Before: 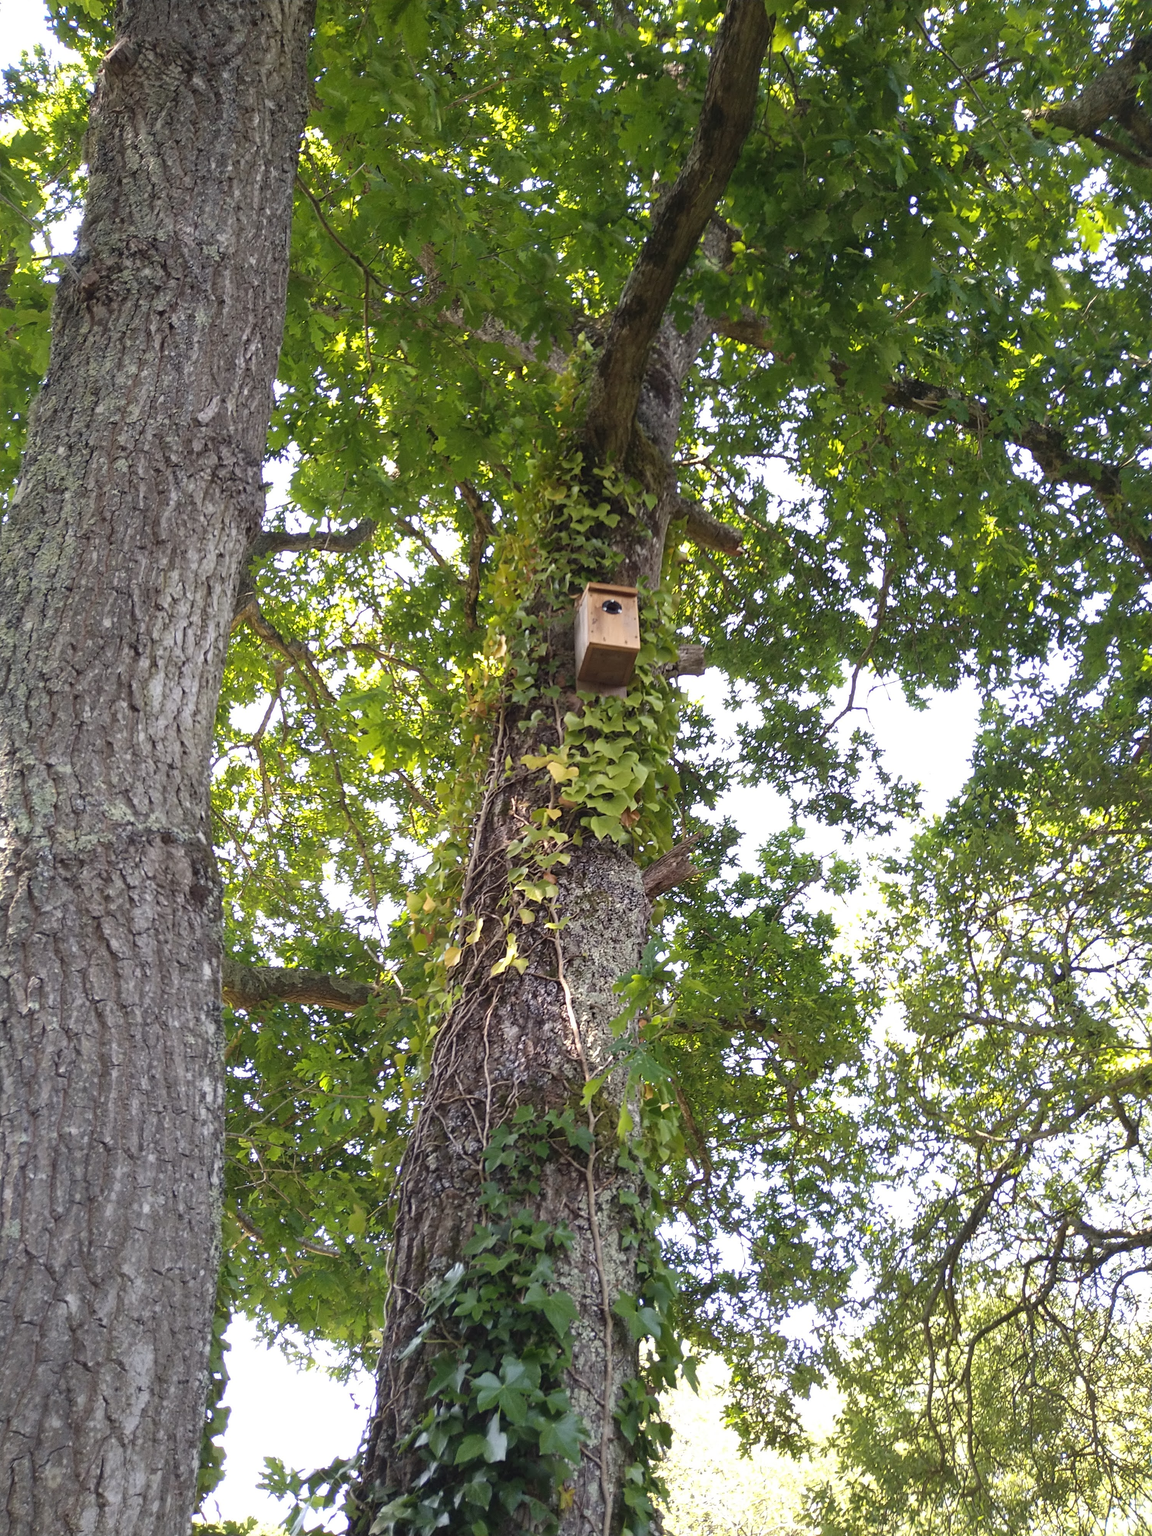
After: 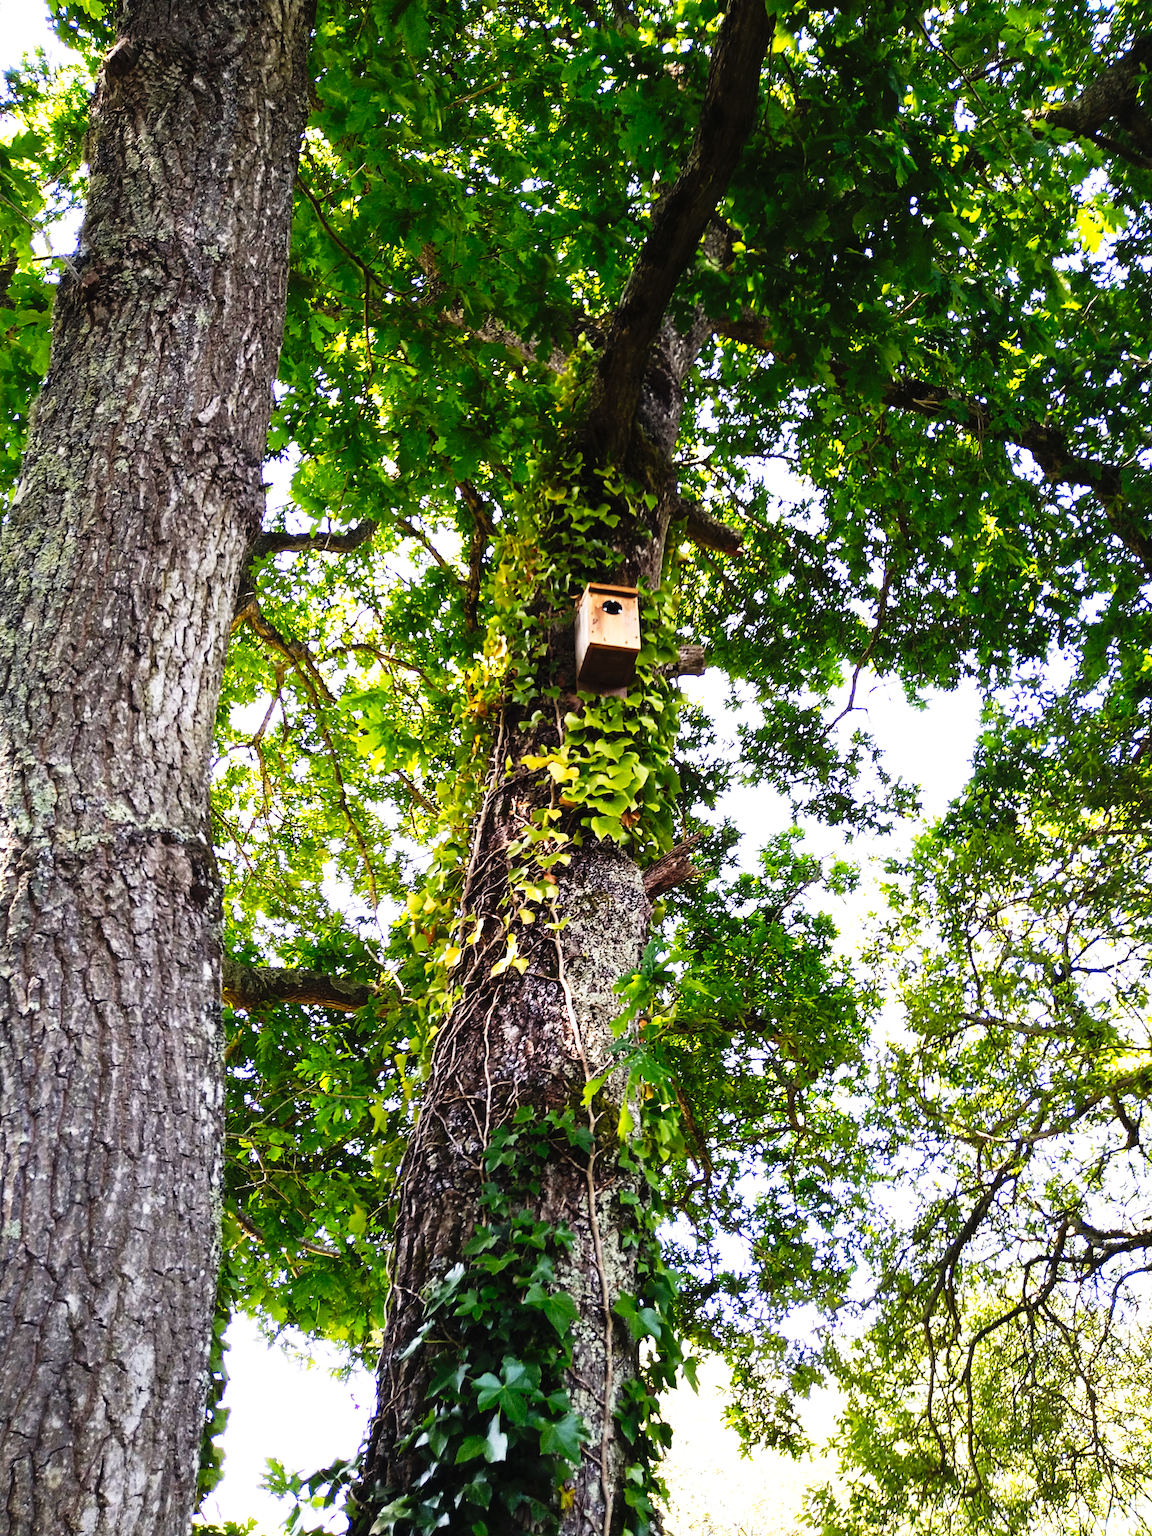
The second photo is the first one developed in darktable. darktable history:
tone curve: curves: ch0 [(0, 0) (0.003, 0.003) (0.011, 0.006) (0.025, 0.01) (0.044, 0.015) (0.069, 0.02) (0.1, 0.027) (0.136, 0.036) (0.177, 0.05) (0.224, 0.07) (0.277, 0.12) (0.335, 0.208) (0.399, 0.334) (0.468, 0.473) (0.543, 0.636) (0.623, 0.795) (0.709, 0.907) (0.801, 0.97) (0.898, 0.989) (1, 1)], preserve colors none
